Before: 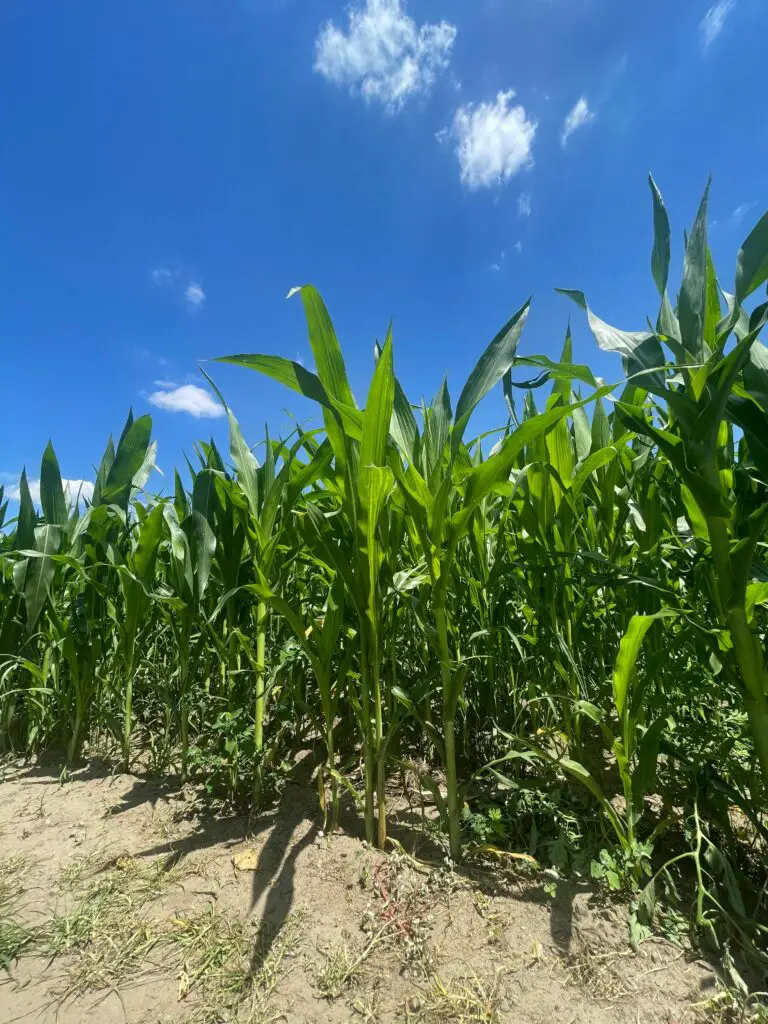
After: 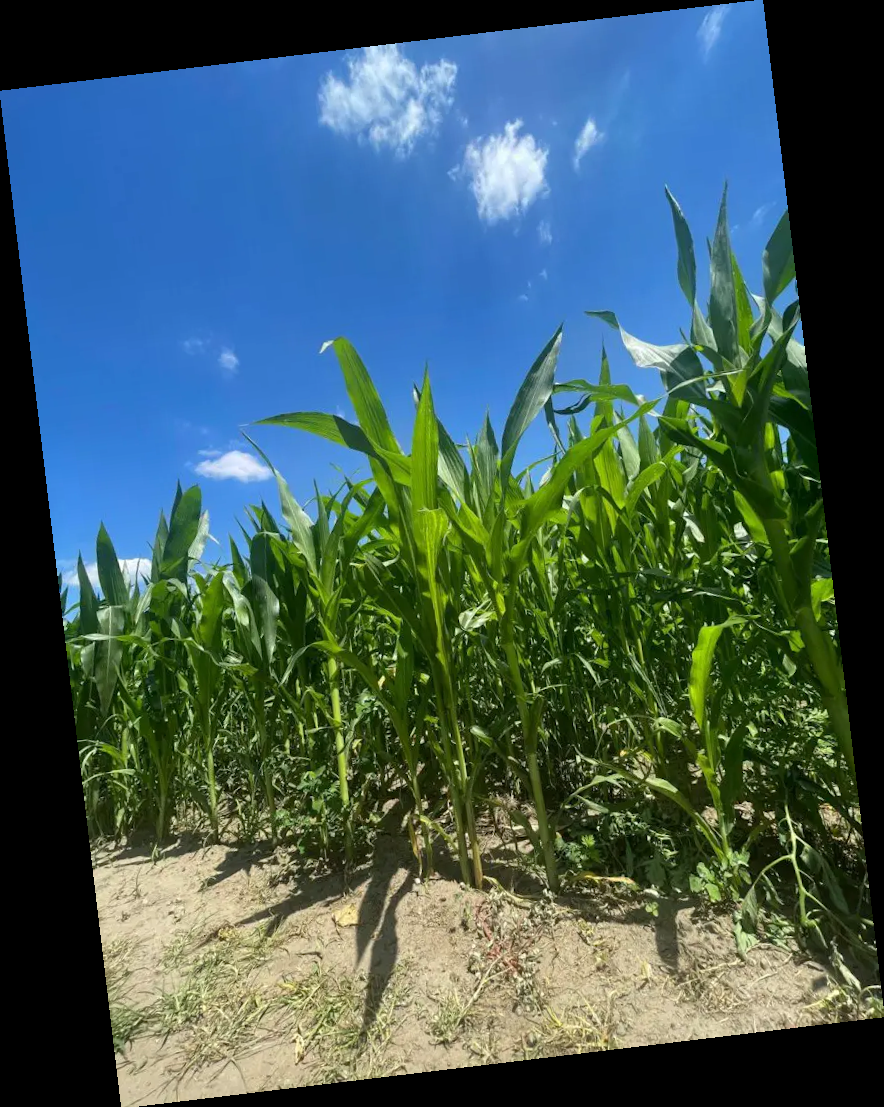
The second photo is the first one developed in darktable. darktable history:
tone equalizer: on, module defaults
rotate and perspective: rotation -6.83°, automatic cropping off
